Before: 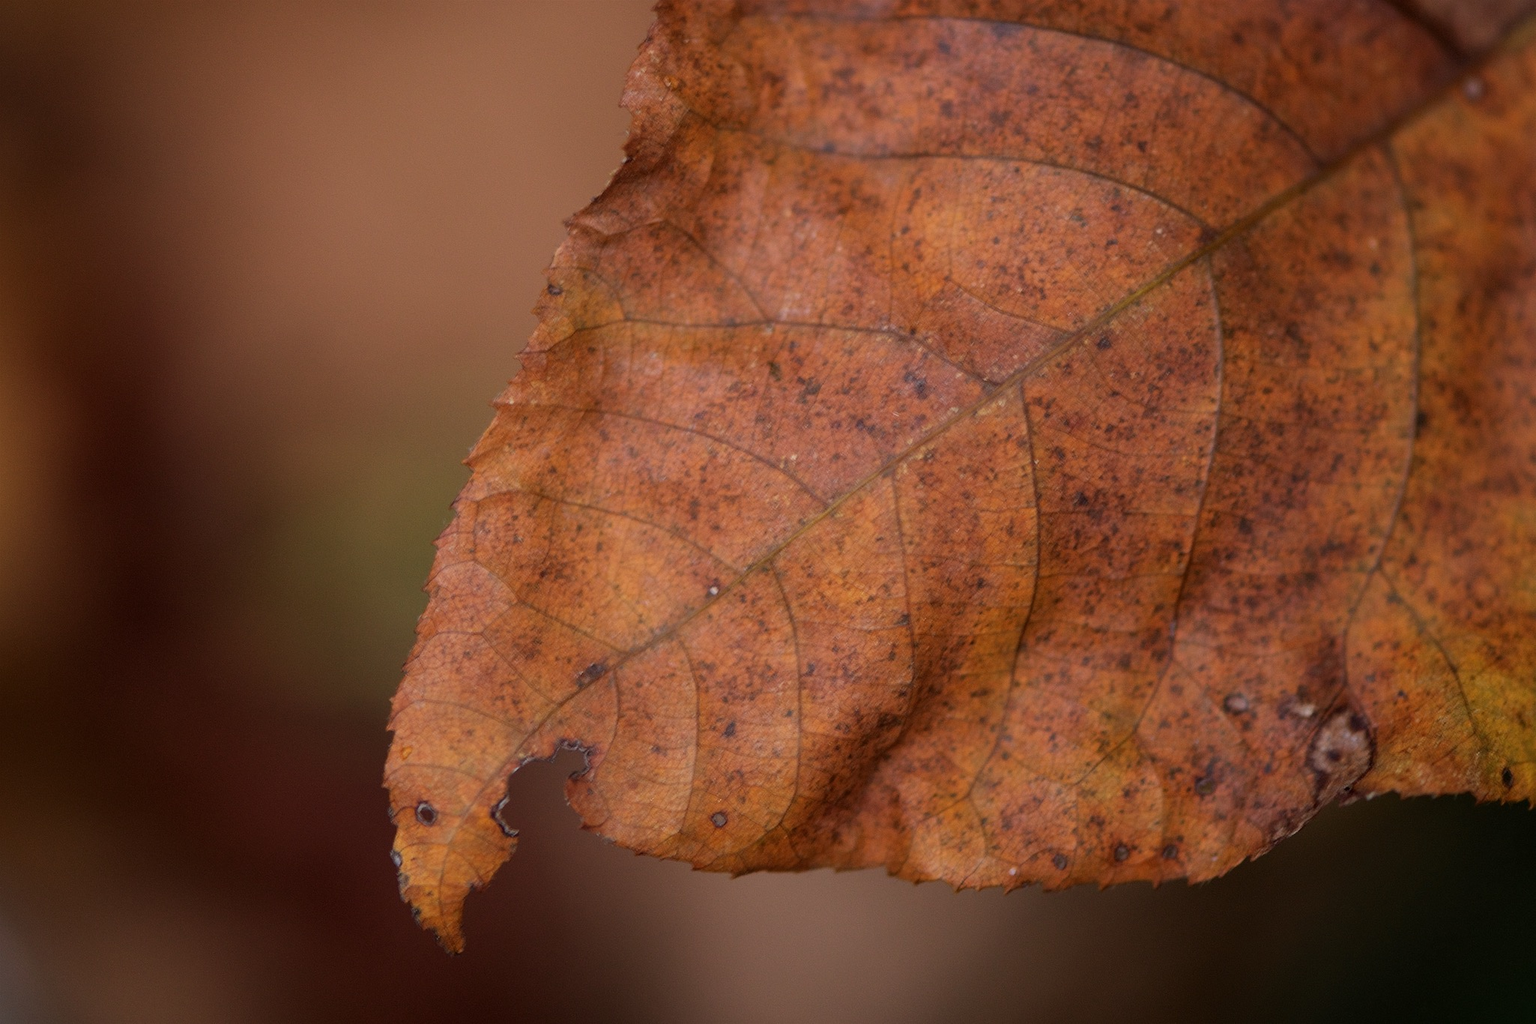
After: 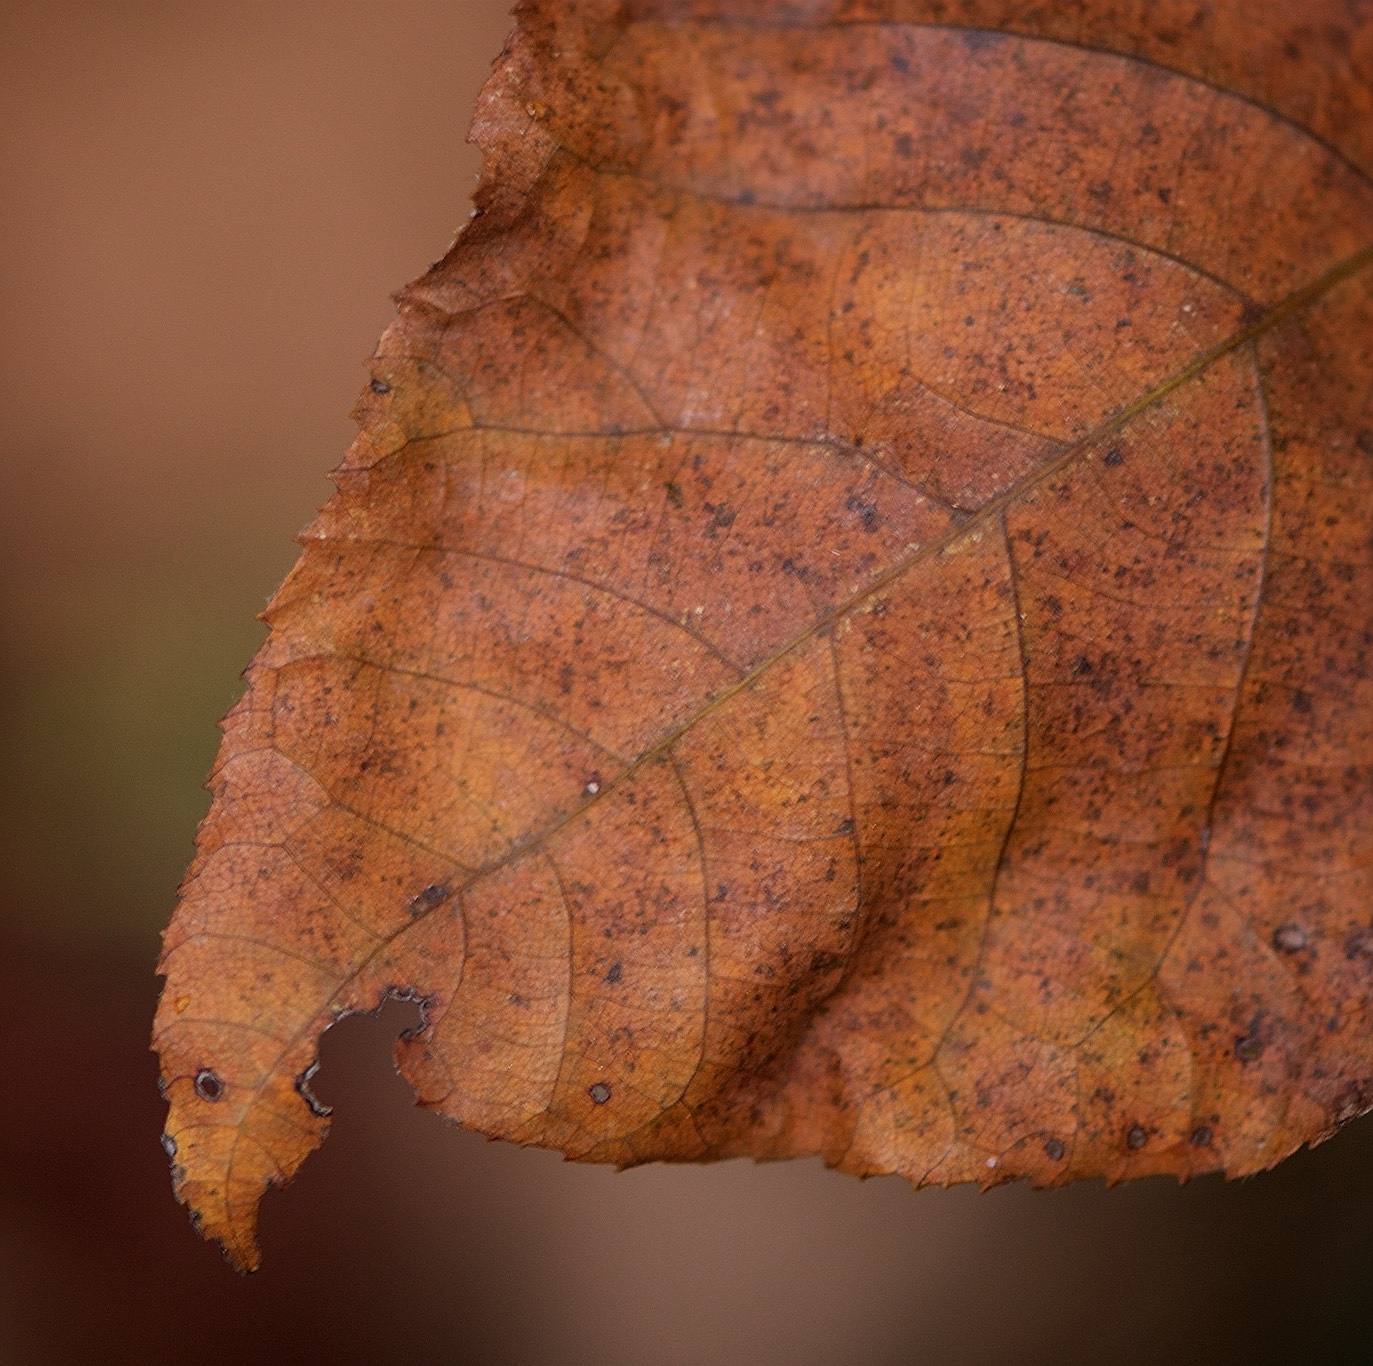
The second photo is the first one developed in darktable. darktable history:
sharpen: on, module defaults
crop and rotate: left 17.6%, right 15.386%
